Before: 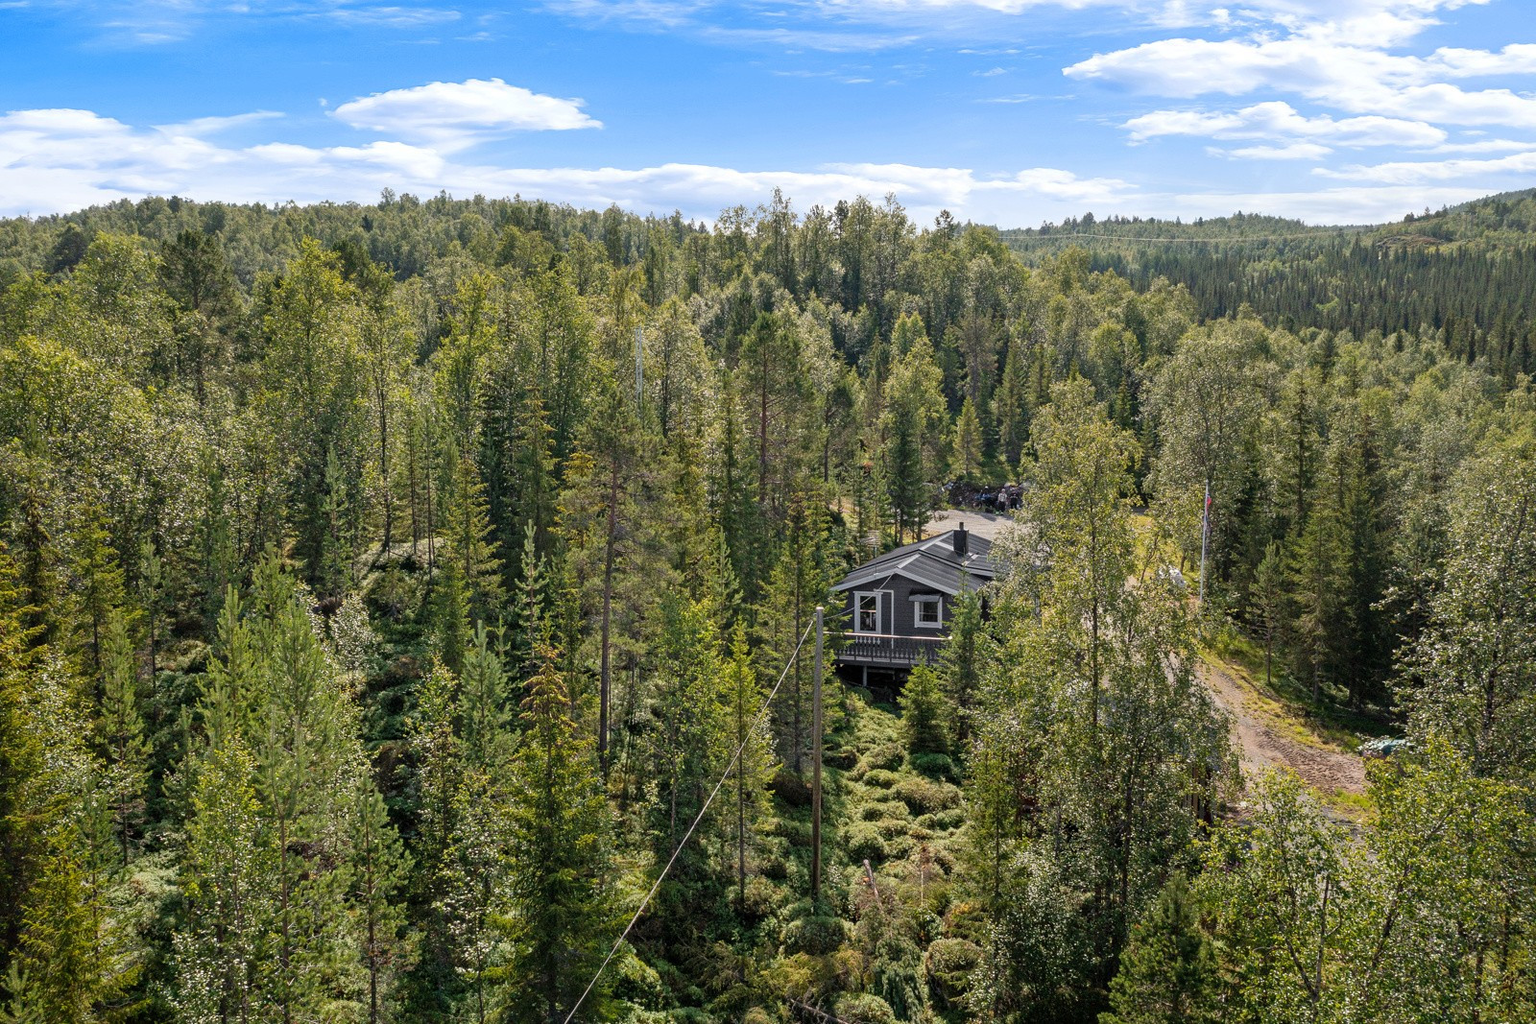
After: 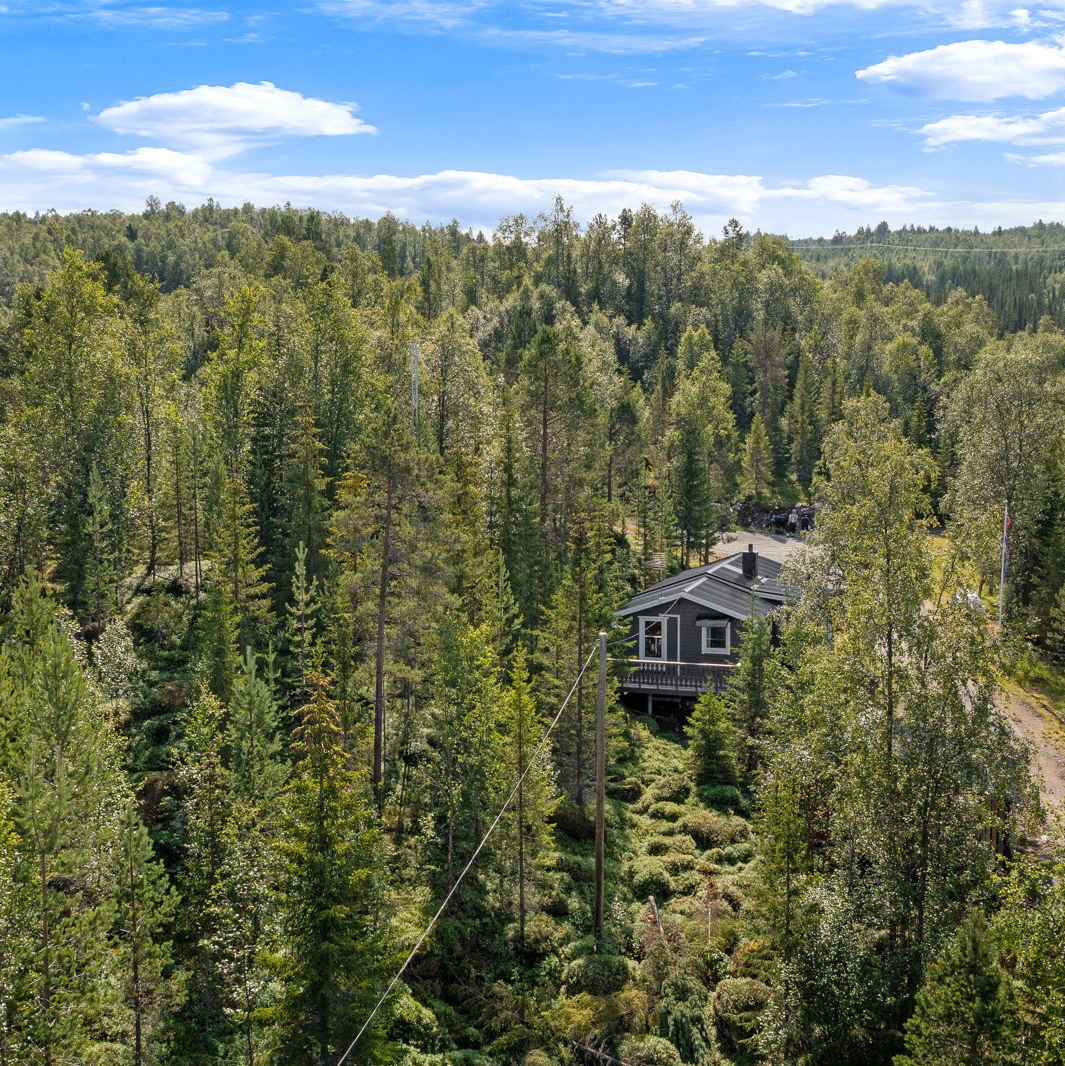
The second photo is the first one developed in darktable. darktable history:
exposure: compensate highlight preservation false
crop and rotate: left 15.742%, right 17.68%
